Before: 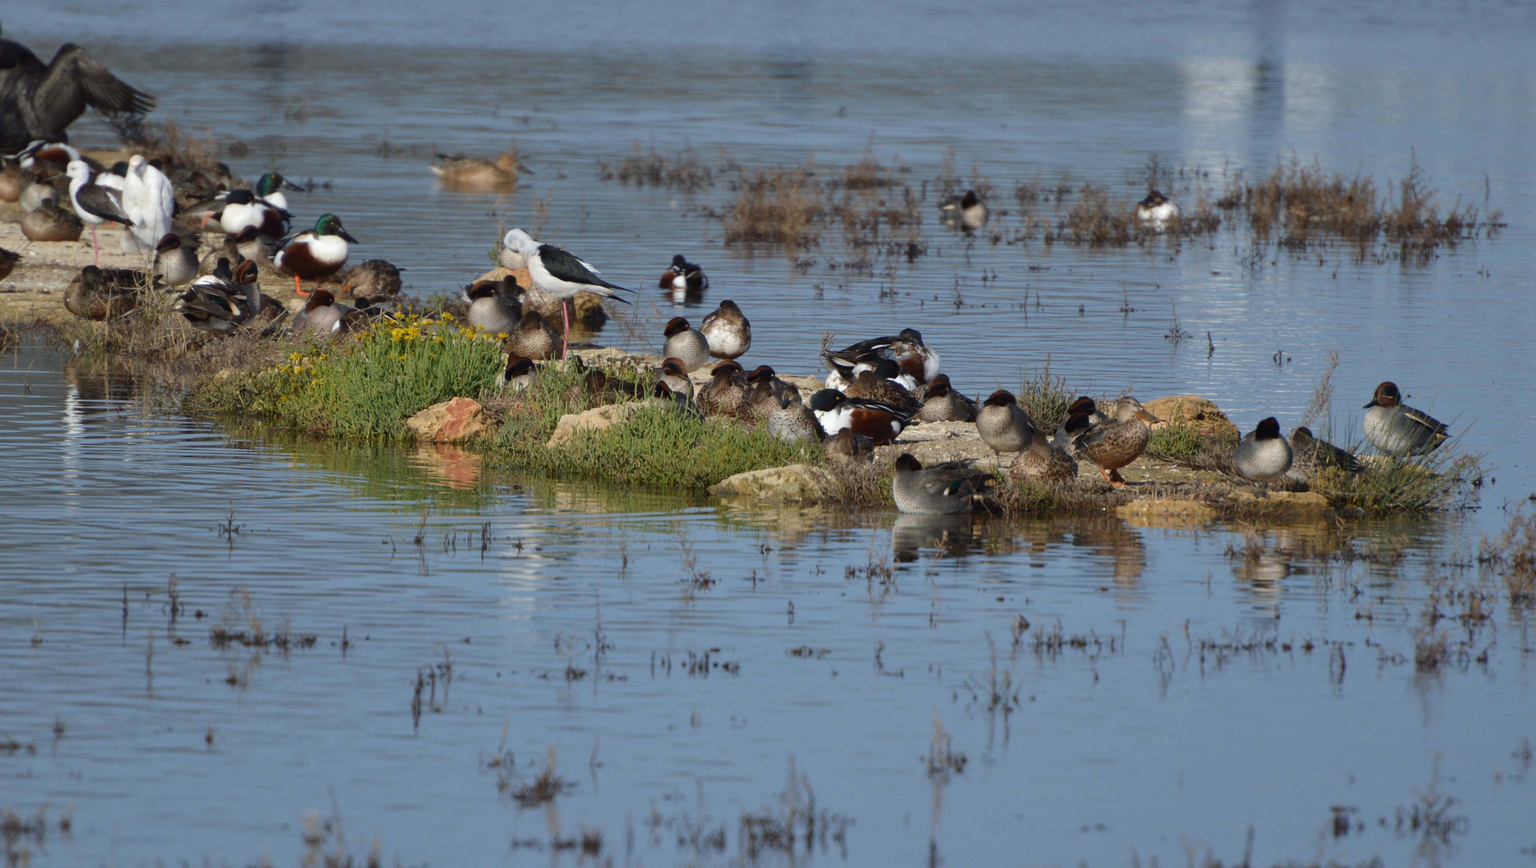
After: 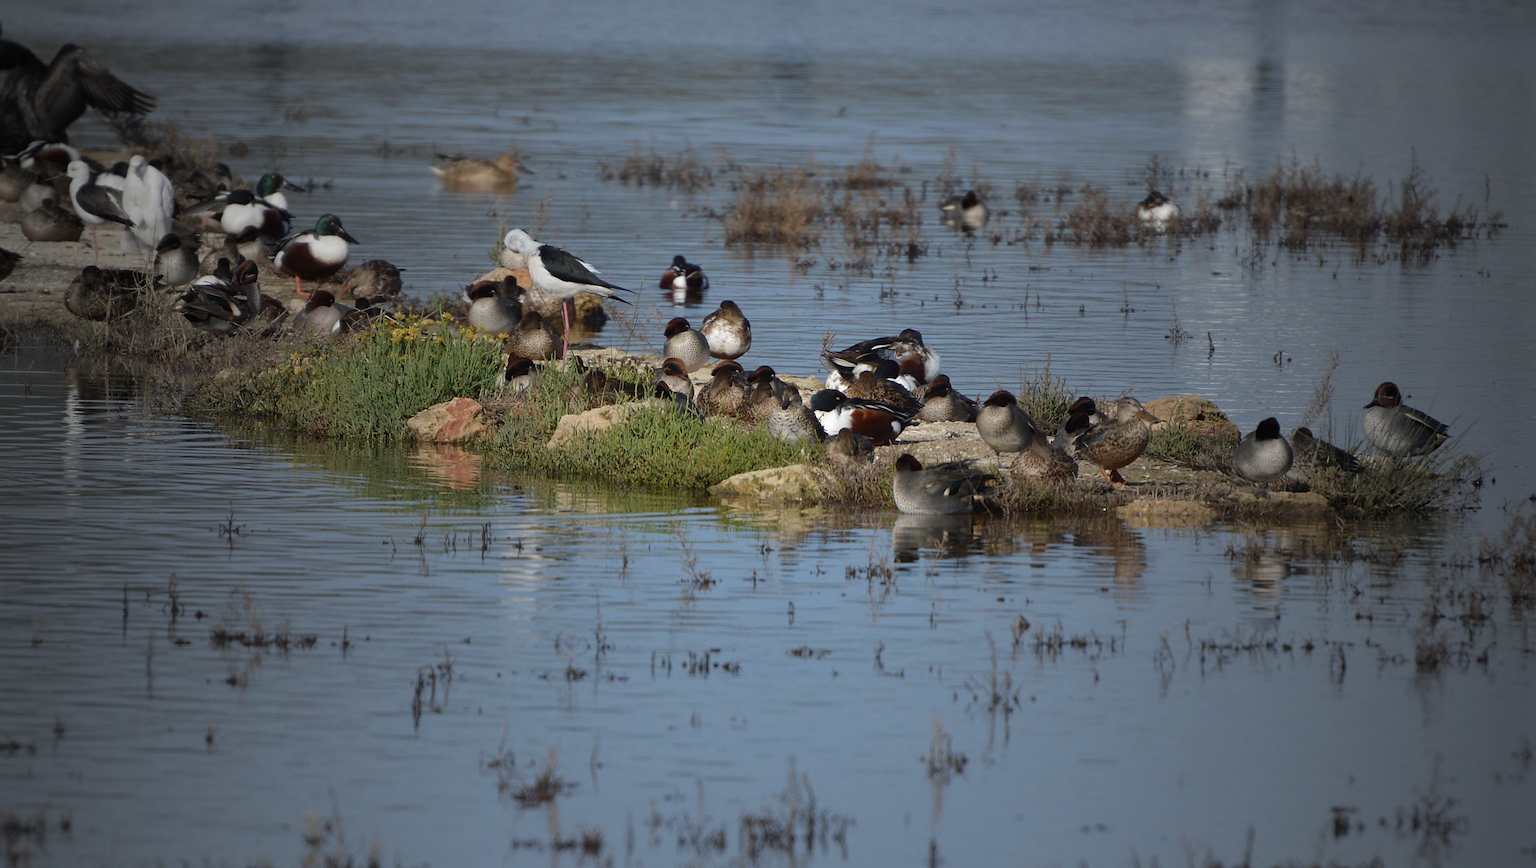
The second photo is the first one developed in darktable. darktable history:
vignetting: fall-off start 18%, fall-off radius 136.65%, brightness -0.686, width/height ratio 0.622, shape 0.593, unbound false
sharpen: on, module defaults
